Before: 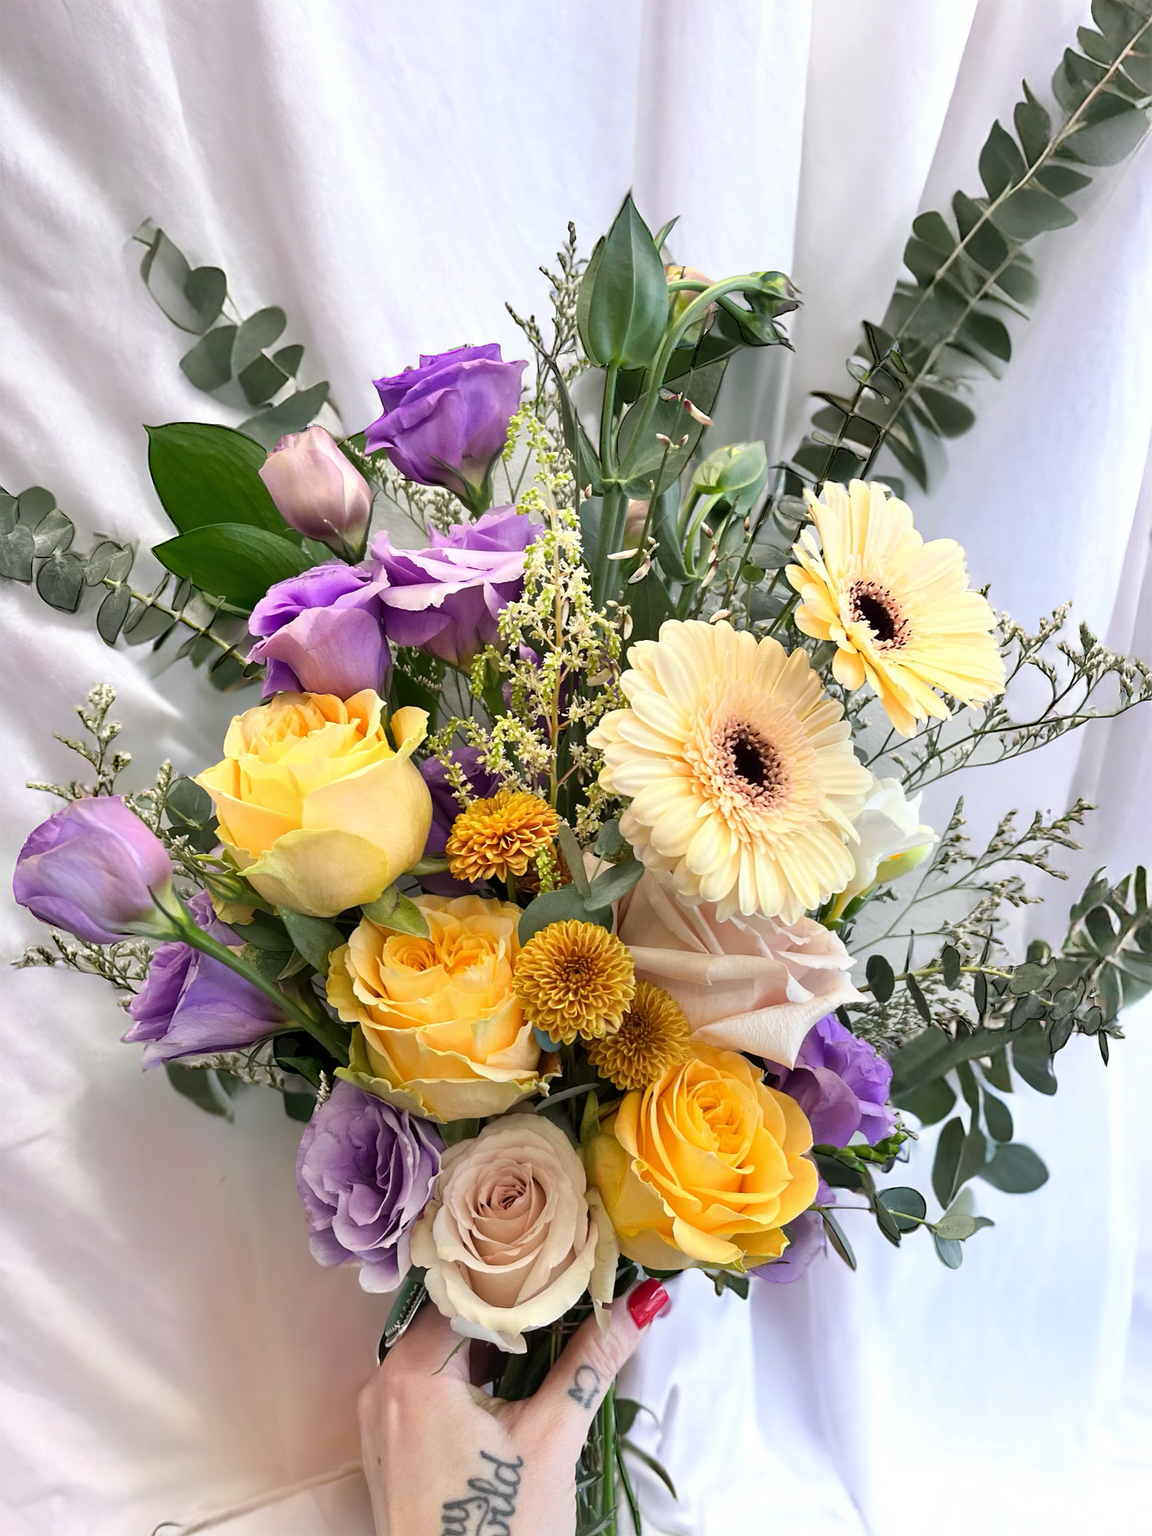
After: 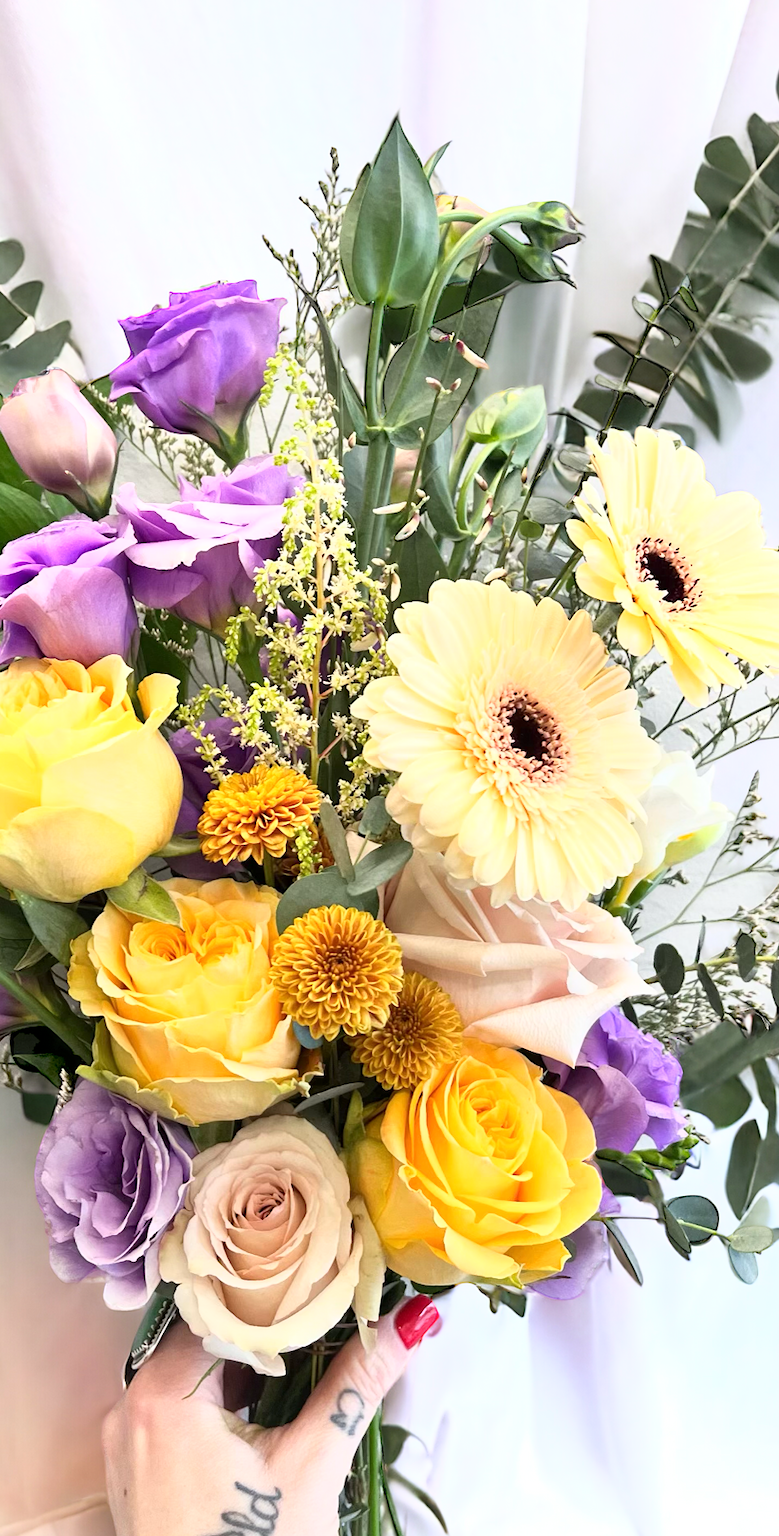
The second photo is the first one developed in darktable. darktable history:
base curve: curves: ch0 [(0, 0) (0.557, 0.834) (1, 1)]
crop and rotate: left 22.918%, top 5.629%, right 14.711%, bottom 2.247%
